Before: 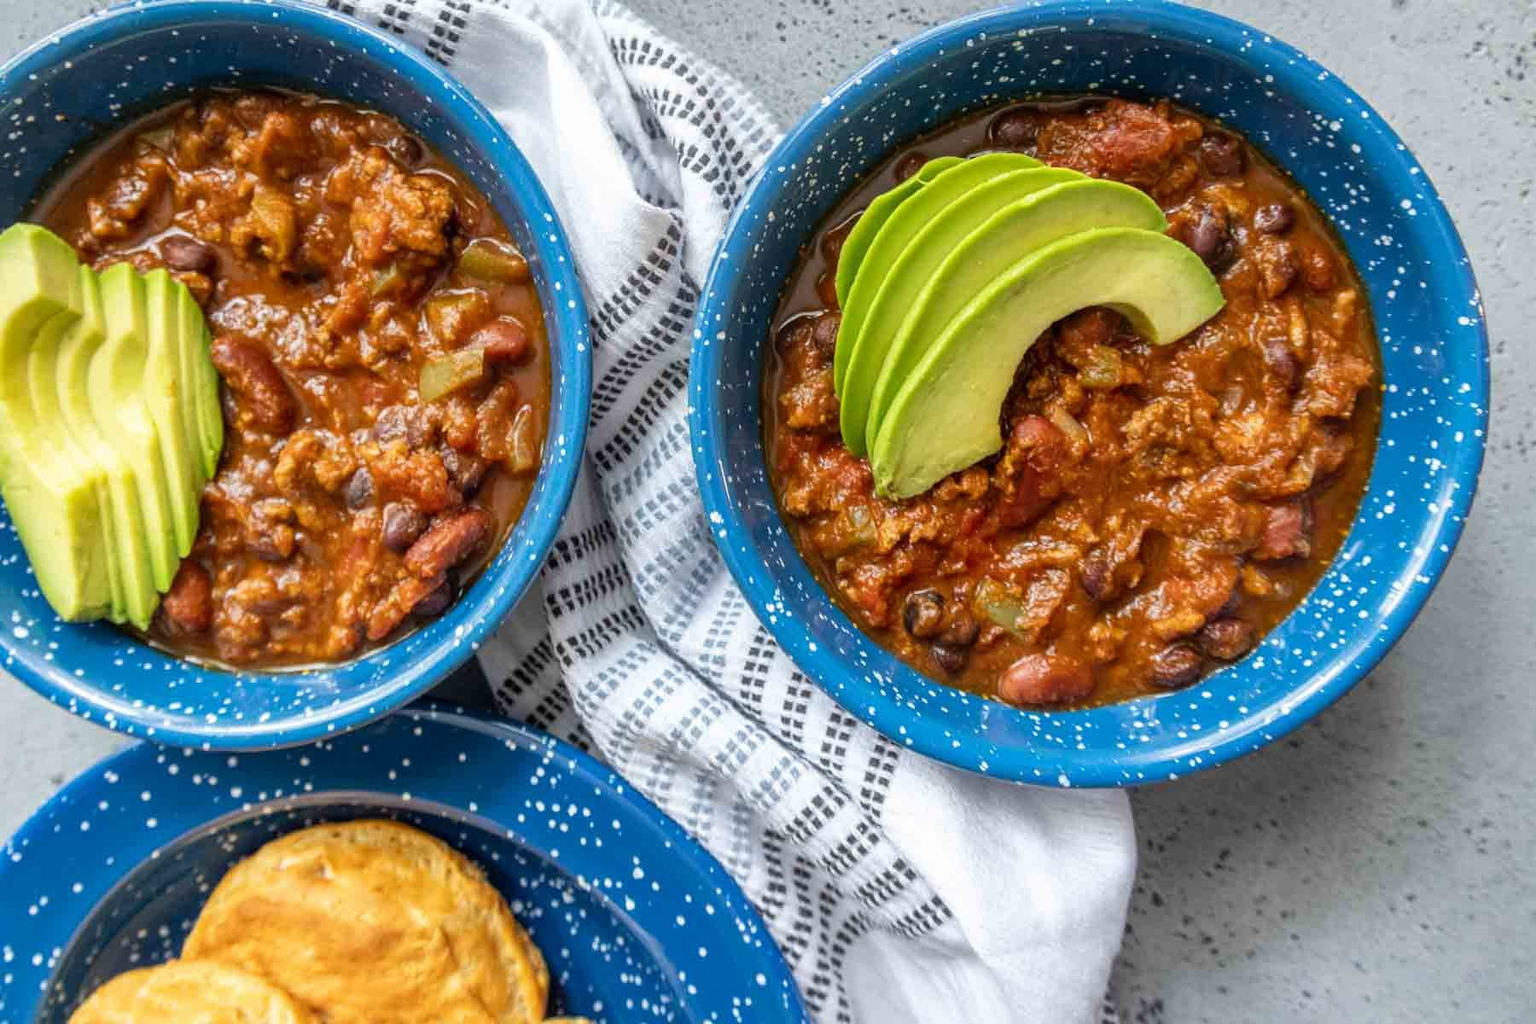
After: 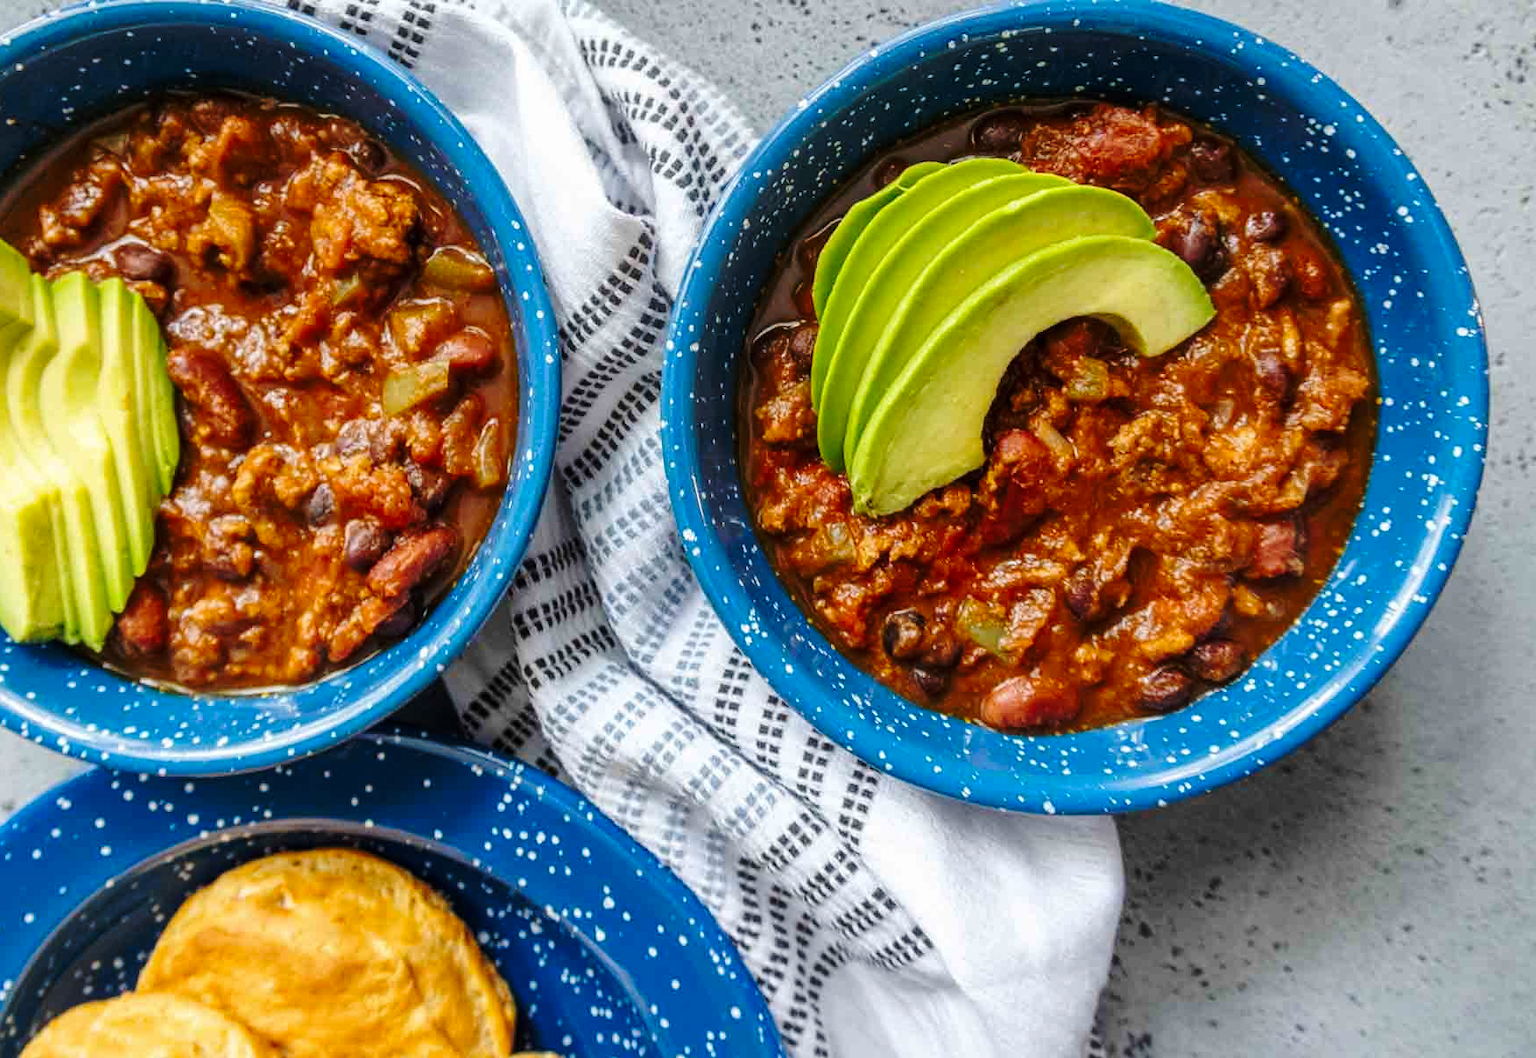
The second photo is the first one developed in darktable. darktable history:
crop and rotate: left 3.238%
base curve: curves: ch0 [(0, 0) (0.073, 0.04) (0.157, 0.139) (0.492, 0.492) (0.758, 0.758) (1, 1)], preserve colors none
